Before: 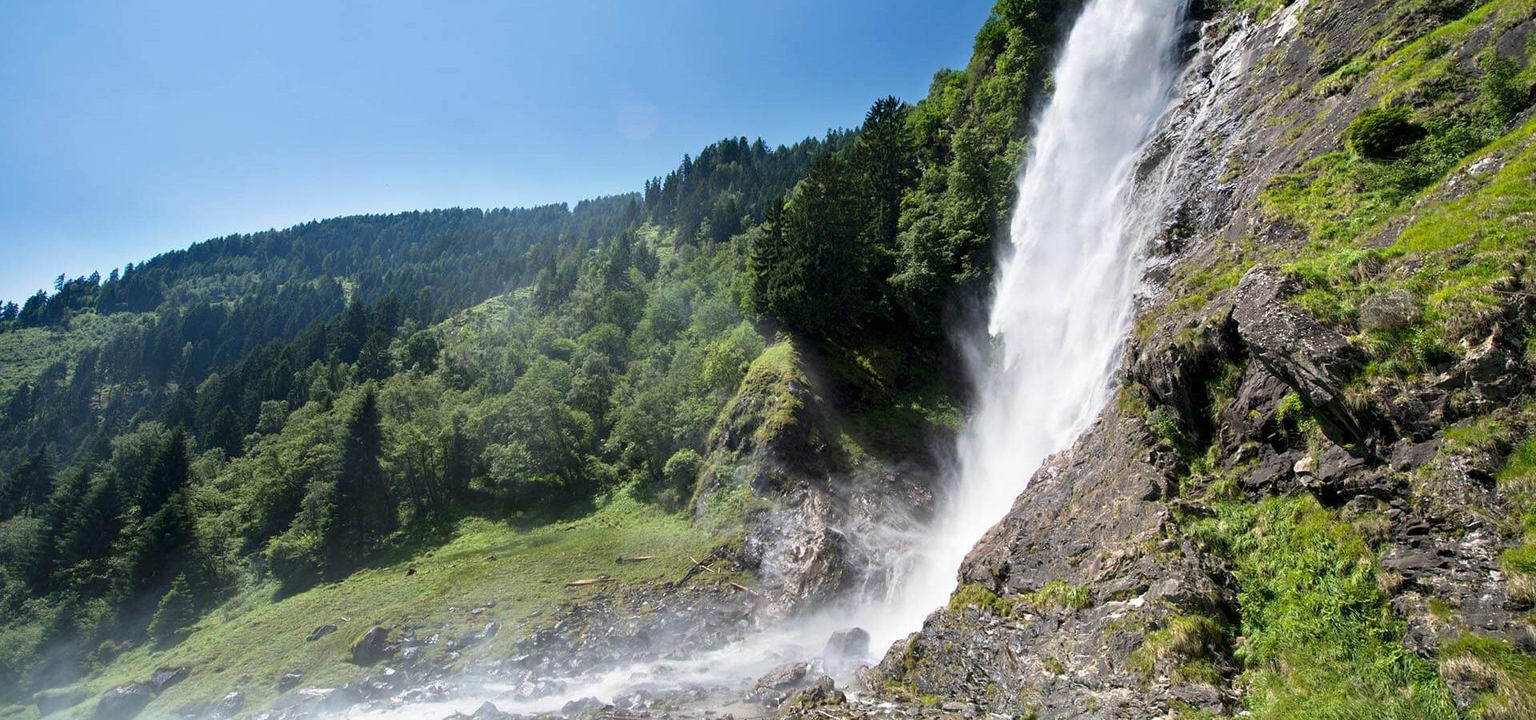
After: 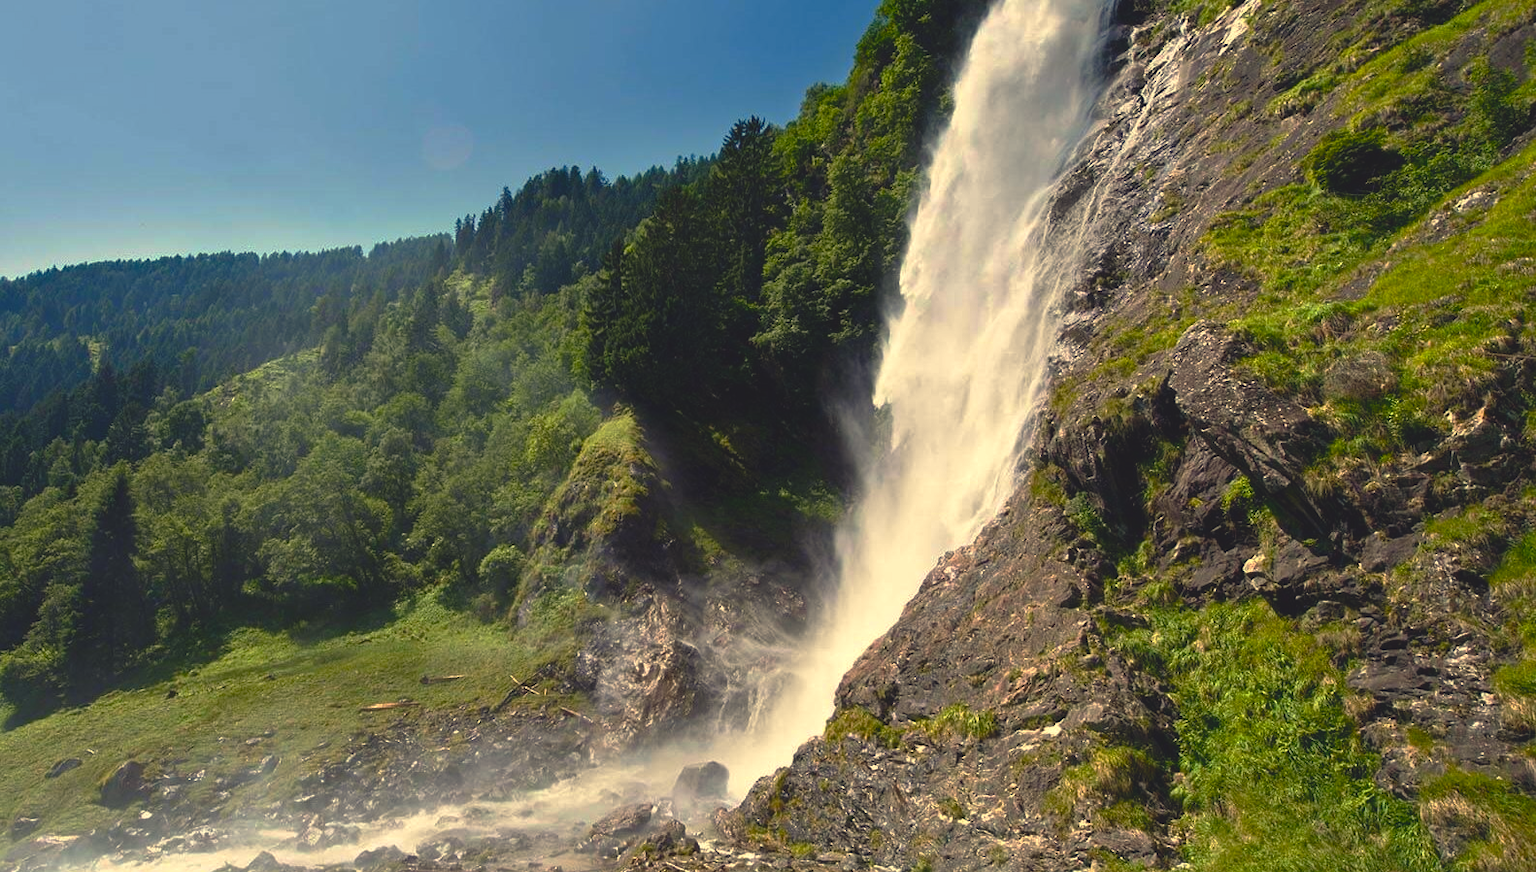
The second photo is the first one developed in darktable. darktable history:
base curve: curves: ch0 [(0, 0) (0.595, 0.418) (1, 1)], preserve colors none
white balance: red 1.029, blue 0.92
color balance rgb: shadows lift › chroma 3%, shadows lift › hue 280.8°, power › hue 330°, highlights gain › chroma 3%, highlights gain › hue 75.6°, global offset › luminance 2%, perceptual saturation grading › global saturation 20%, perceptual saturation grading › highlights -25%, perceptual saturation grading › shadows 50%, global vibrance 20.33%
crop: left 17.582%, bottom 0.031%
